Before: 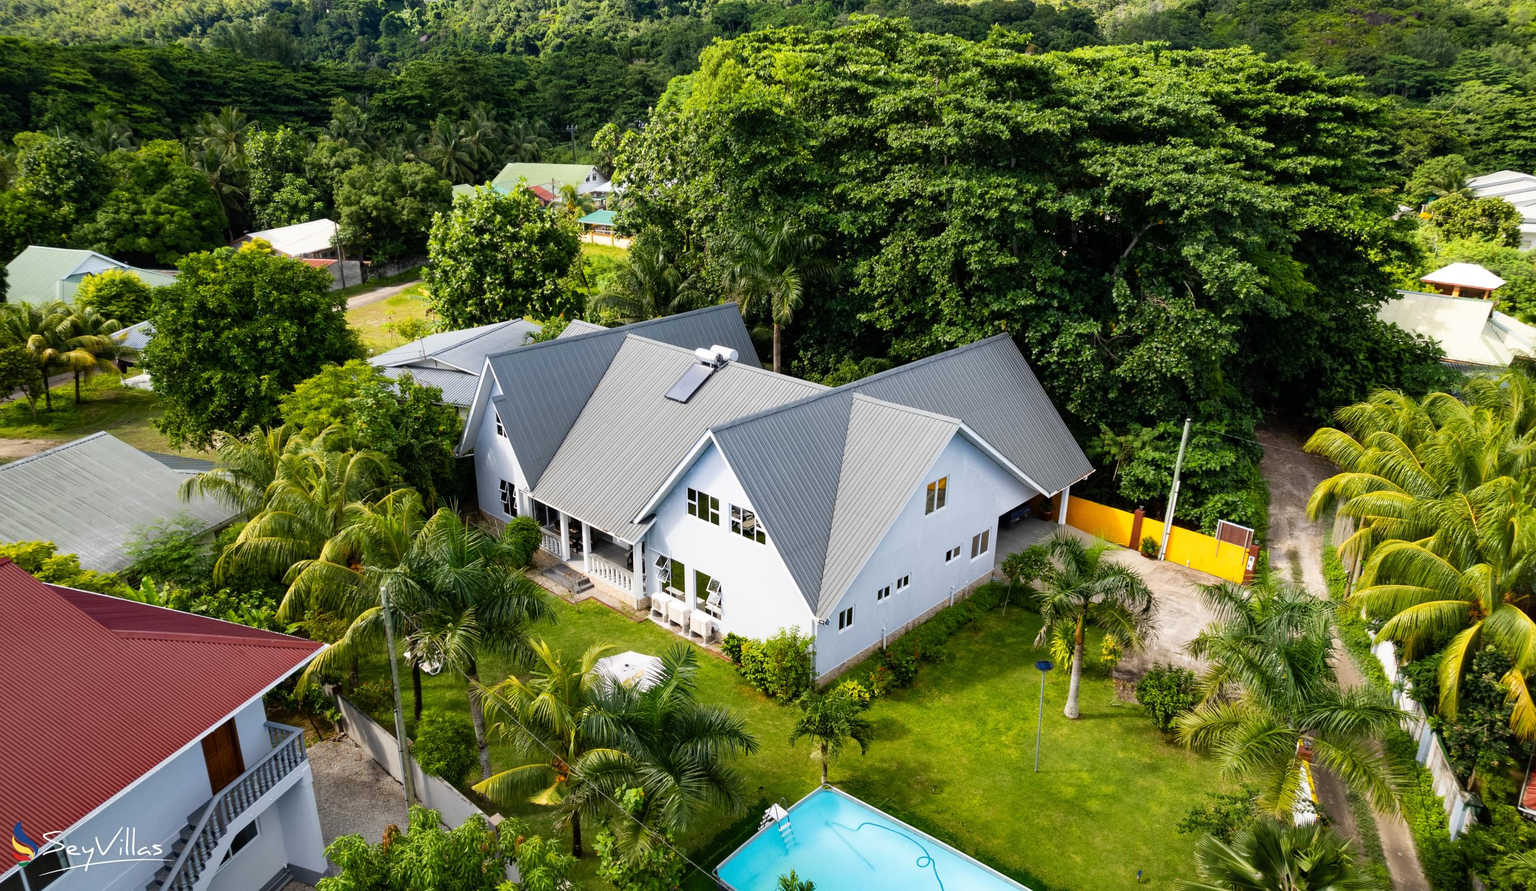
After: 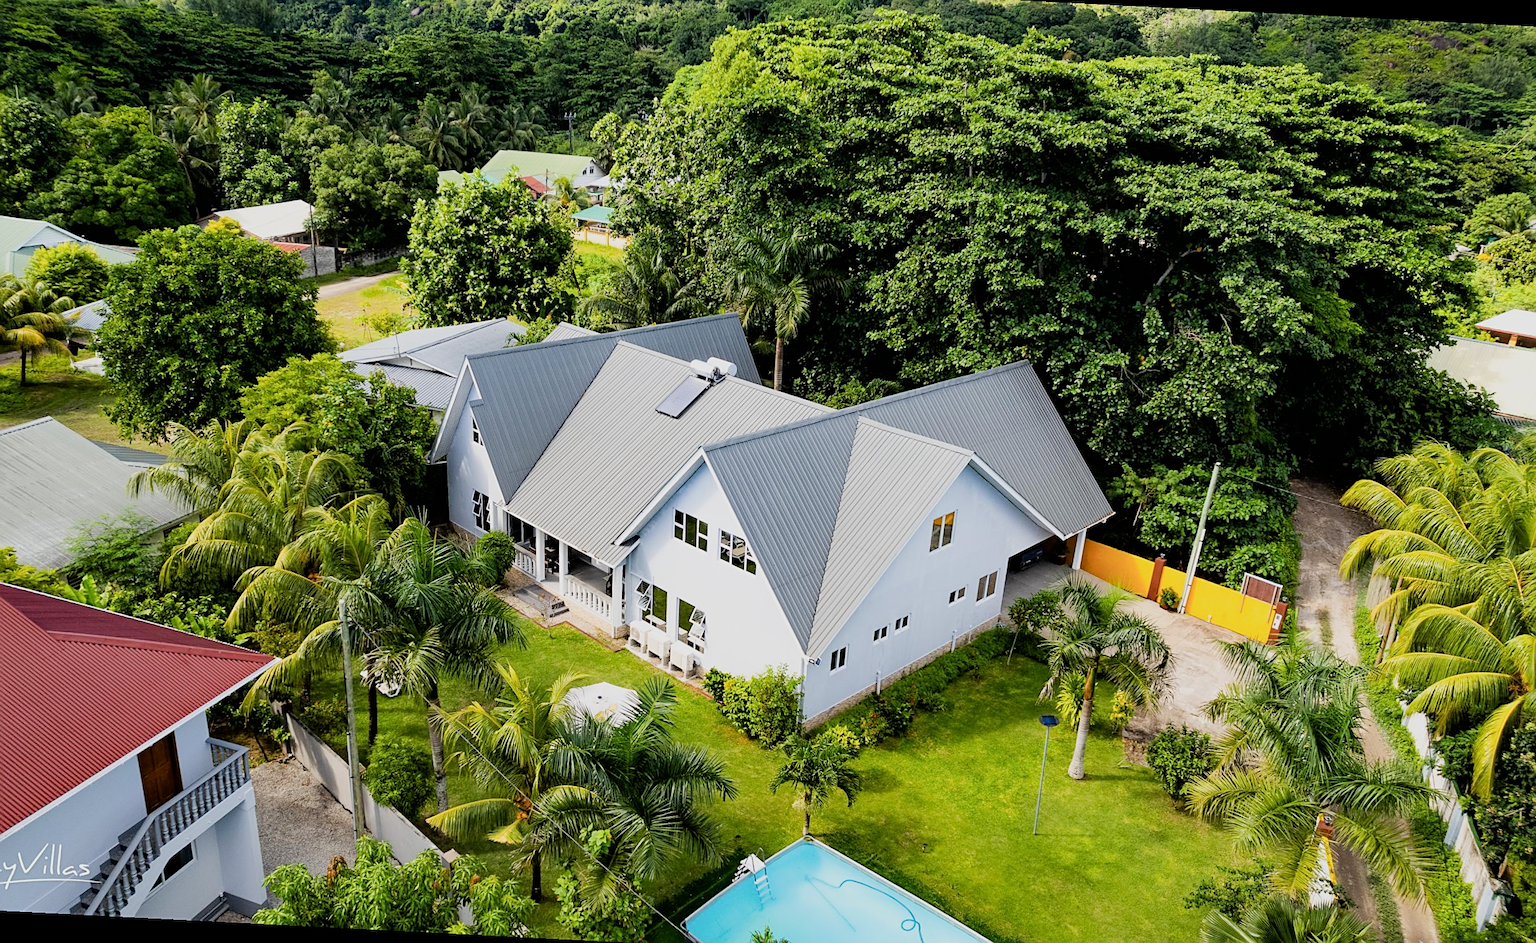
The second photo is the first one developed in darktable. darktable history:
exposure: black level correction 0.001, exposure 0.499 EV, compensate highlight preservation false
filmic rgb: black relative exposure -7.65 EV, white relative exposure 4.56 EV, threshold 5.96 EV, hardness 3.61, enable highlight reconstruction true
sharpen: on, module defaults
crop and rotate: angle -2.92°, left 5.174%, top 5.166%, right 4.602%, bottom 4.349%
